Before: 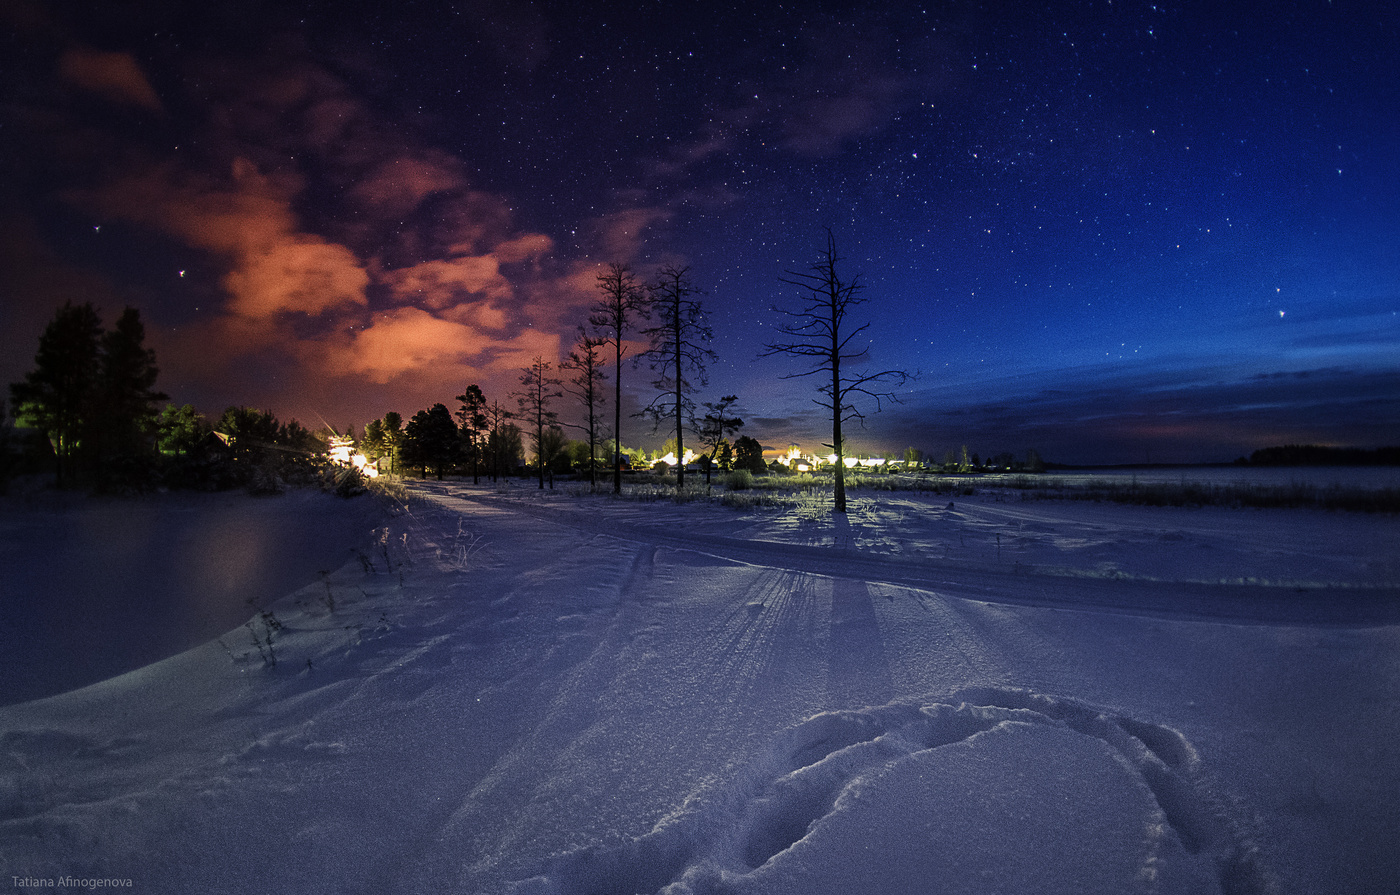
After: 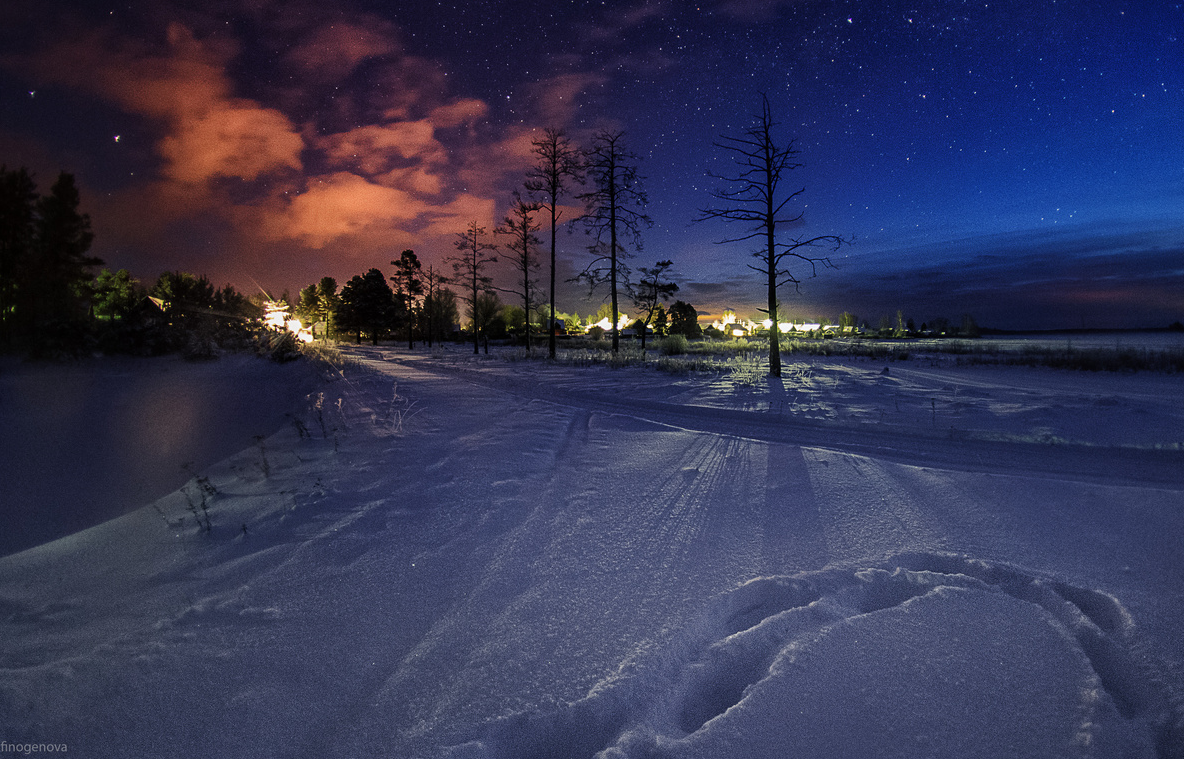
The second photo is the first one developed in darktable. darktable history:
crop and rotate: left 4.671%, top 15.134%, right 10.691%
